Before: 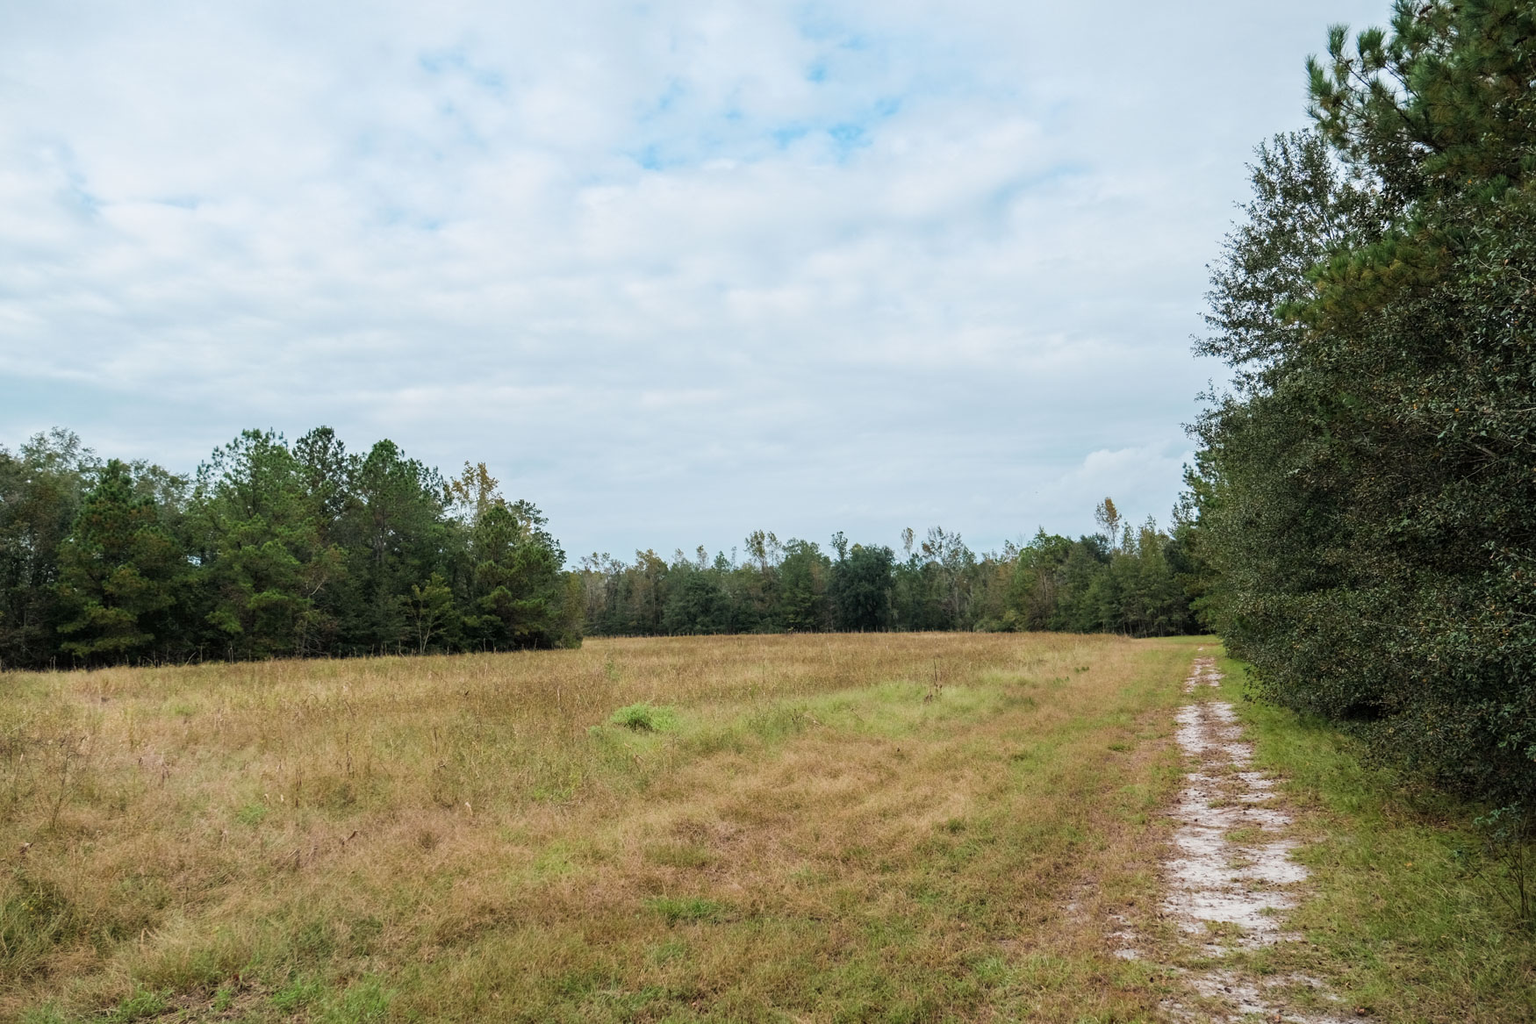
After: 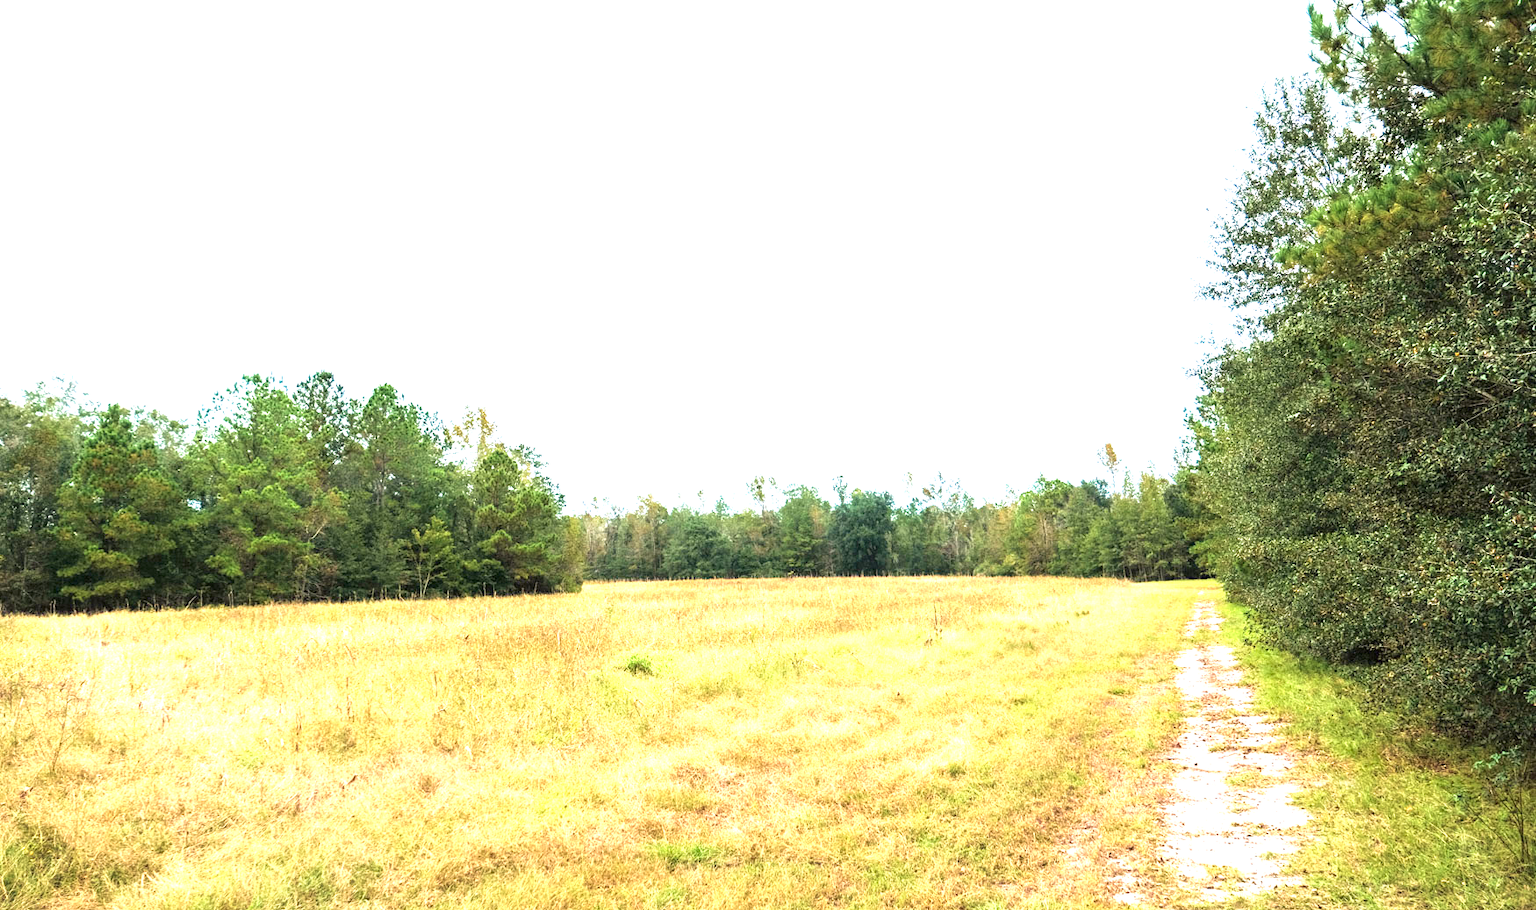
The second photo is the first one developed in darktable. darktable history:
crop and rotate: top 5.5%, bottom 5.614%
velvia: on, module defaults
color correction: highlights a* 0.748, highlights b* 2.8, saturation 1.08
exposure: black level correction 0, exposure 1.97 EV, compensate exposure bias true, compensate highlight preservation false
